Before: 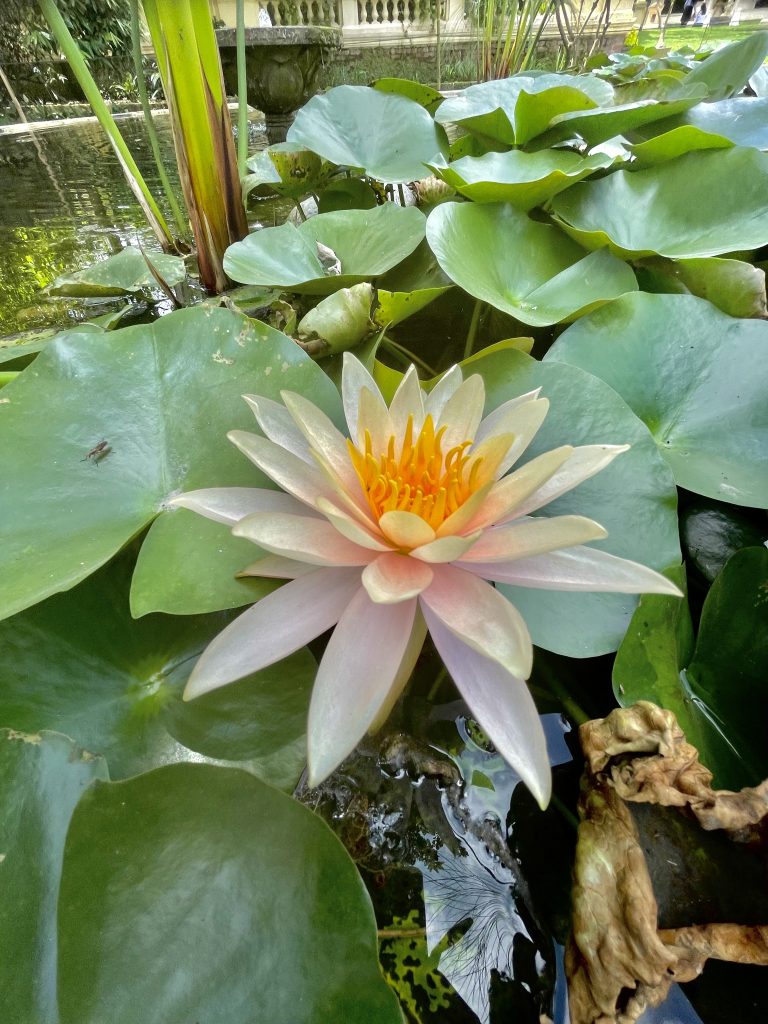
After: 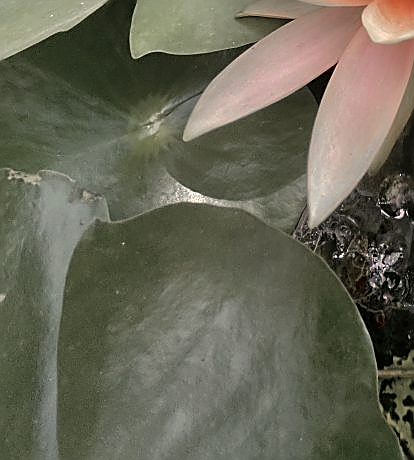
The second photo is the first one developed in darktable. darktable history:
local contrast: mode bilateral grid, contrast 21, coarseness 50, detail 119%, midtone range 0.2
crop and rotate: top 54.785%, right 46.004%, bottom 0.205%
color correction: highlights a* 11.78, highlights b* 11.74
exposure: exposure -0.152 EV, compensate highlight preservation false
color zones: curves: ch1 [(0, 0.708) (0.088, 0.648) (0.245, 0.187) (0.429, 0.326) (0.571, 0.498) (0.714, 0.5) (0.857, 0.5) (1, 0.708)]
sharpen: radius 1.406, amount 1.239, threshold 0.606
